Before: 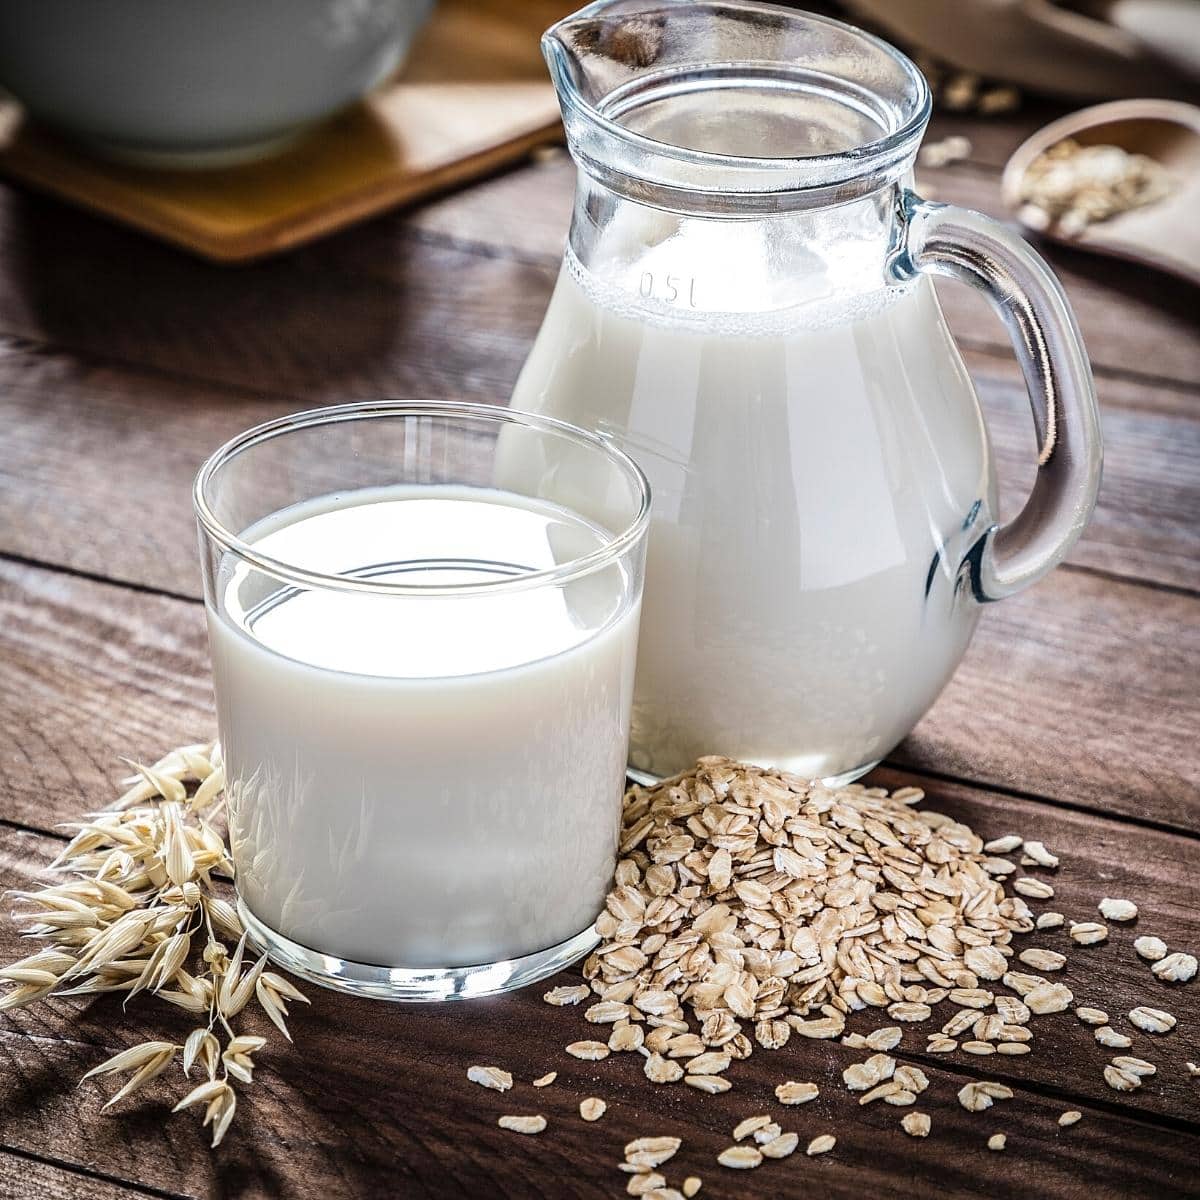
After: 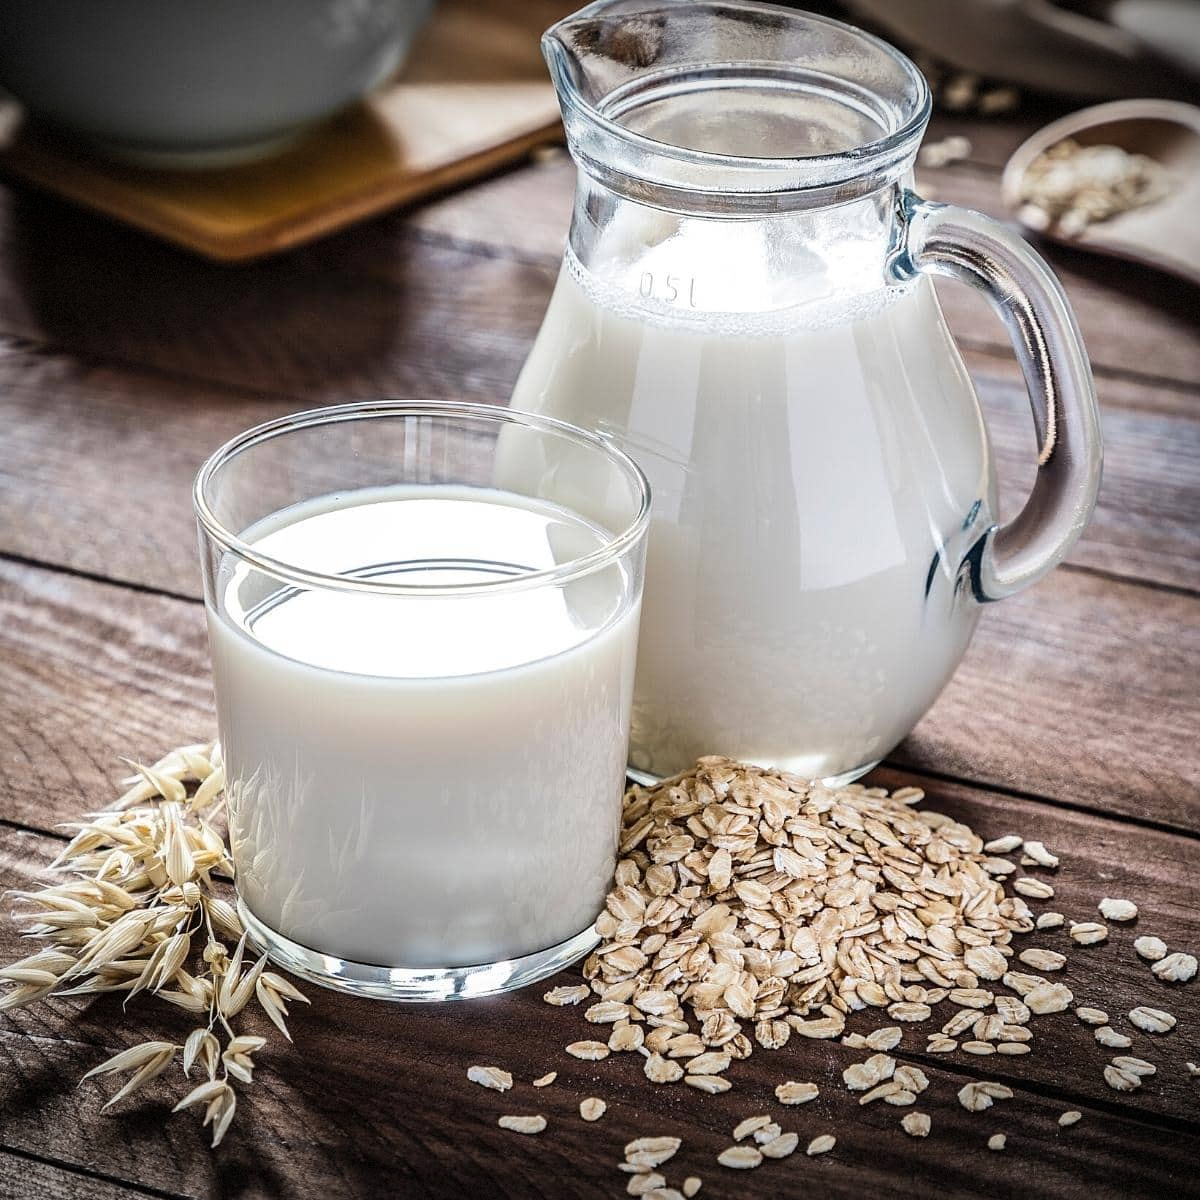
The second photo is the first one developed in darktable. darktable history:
vignetting: fall-off start 97.65%, fall-off radius 100.84%, width/height ratio 1.365, dithering 8-bit output
